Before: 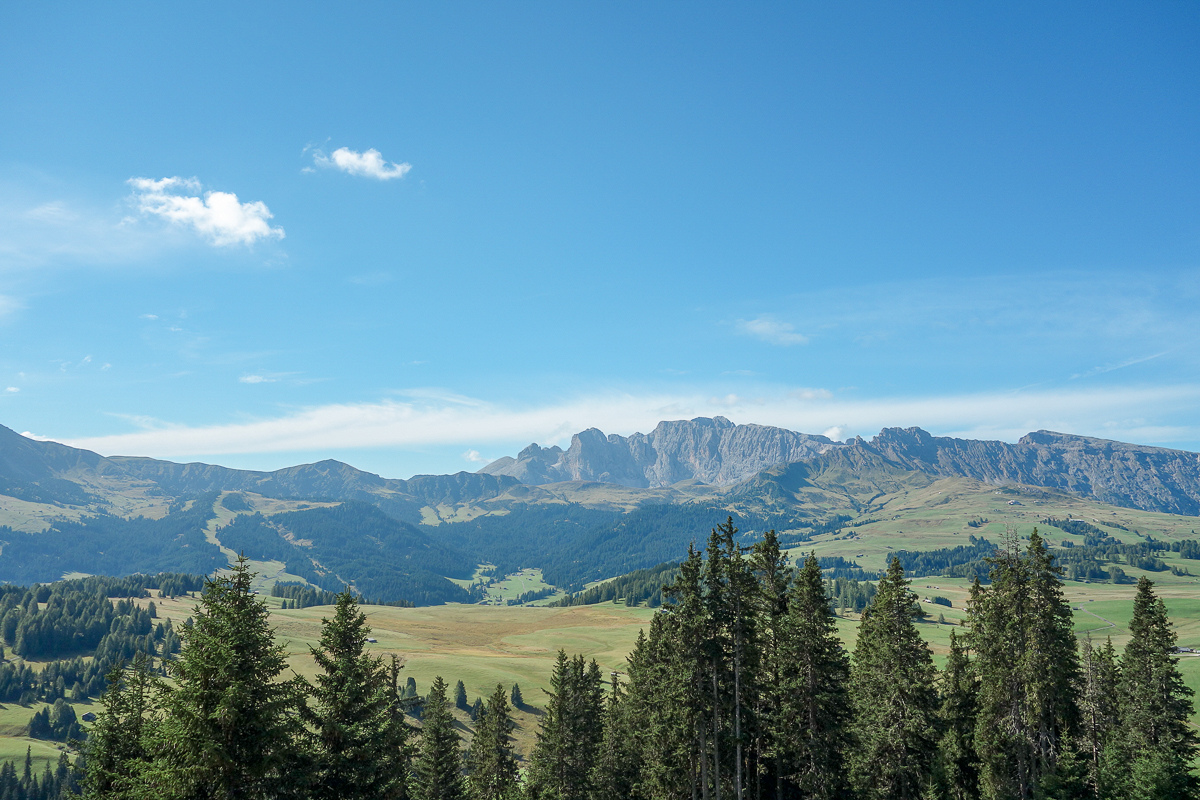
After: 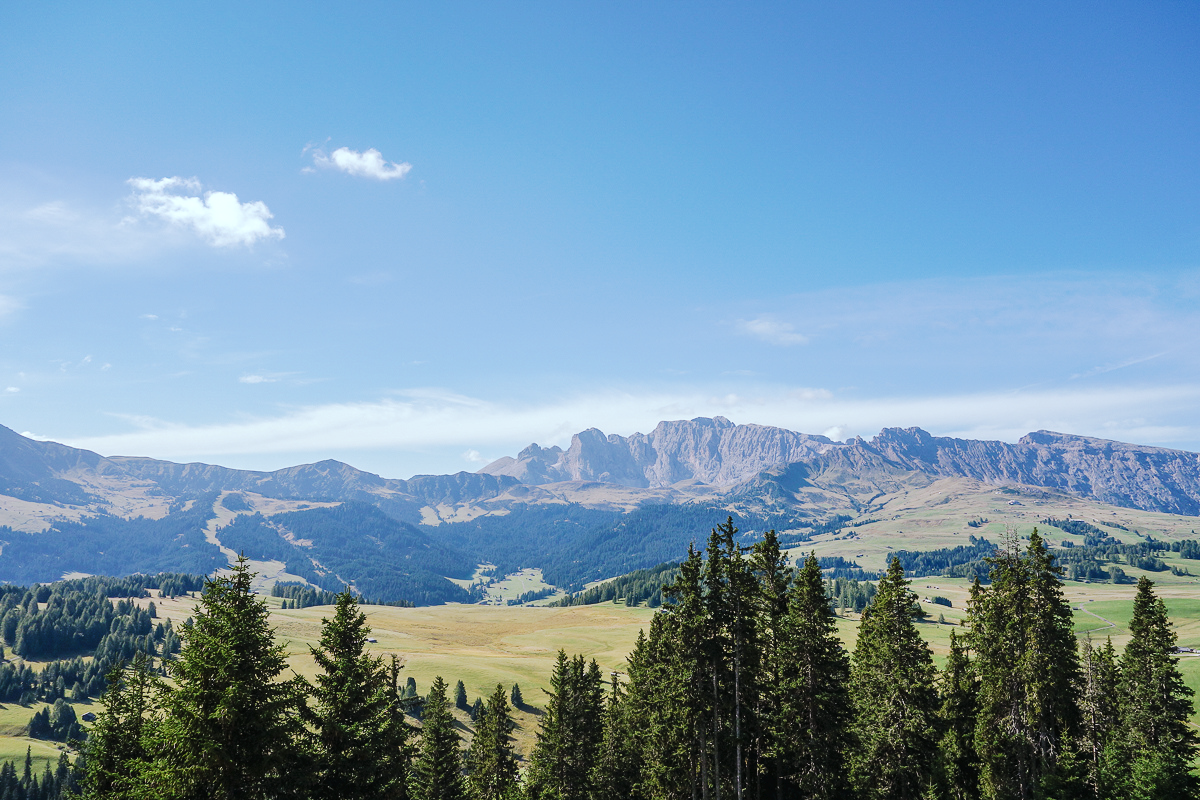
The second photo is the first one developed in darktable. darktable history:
tone curve: curves: ch0 [(0, 0) (0.003, 0.018) (0.011, 0.021) (0.025, 0.028) (0.044, 0.039) (0.069, 0.05) (0.1, 0.06) (0.136, 0.081) (0.177, 0.117) (0.224, 0.161) (0.277, 0.226) (0.335, 0.315) (0.399, 0.421) (0.468, 0.53) (0.543, 0.627) (0.623, 0.726) (0.709, 0.789) (0.801, 0.859) (0.898, 0.924) (1, 1)], preserve colors none
color look up table: target L [97.57, 93.49, 88.99, 83.09, 78.94, 76.75, 72.03, 72.57, 63.85, 58.24, 55.07, 34.25, 27.16, 3.936, 200.88, 78.69, 73.53, 63.47, 59.3, 49.22, 54.39, 49.5, 35.35, 30.36, 22.11, 23.94, 19.43, 97.13, 84.15, 80.19, 66.73, 61.5, 56.68, 56.08, 52.23, 59.68, 46.49, 39.37, 35.79, 34.05, 36.1, 19.04, 3.314, 93.57, 76.48, 77.28, 58.08, 43.94, 33.75], target a [-29.25, -31.06, -36.88, -35.51, -63.45, -7.688, -3.285, -2.222, -57.39, -28.38, -14.41, -21.37, -4.061, -6.024, 0, 20.65, 19.98, 44.72, 10.4, 66.06, 50.27, 66.31, 40.51, 6.19, 32.39, 33.7, 24.81, -6.847, 20.3, 28.63, 60.69, 17.89, 67.61, 33.85, 13.25, 47.44, 13.83, 17.08, 32.07, 40.9, 47.27, 25.84, 4.705, -22.2, -1.59, -34.7, -14.92, -15.36, 1.001], target b [48.76, 87.95, 2.766, 52.7, 37.76, 66.37, 35.7, 0.888, 51.93, 24.74, 43.22, 29.55, 35.98, 5.365, -0.001, 18.43, 57.95, 4.957, 22.56, 24.87, 49.39, 42.59, 5.704, 12.89, 4.066, 30.41, 28.36, -5.216, -16.07, -28.58, -50.78, -35.47, -25.34, -26.83, -63.32, -61.88, -18.84, -46.85, -83.25, -22.13, -57.83, -41.51, -24.04, -11.17, -25.13, -11.57, -42.29, -9.255, -28.41], num patches 49
